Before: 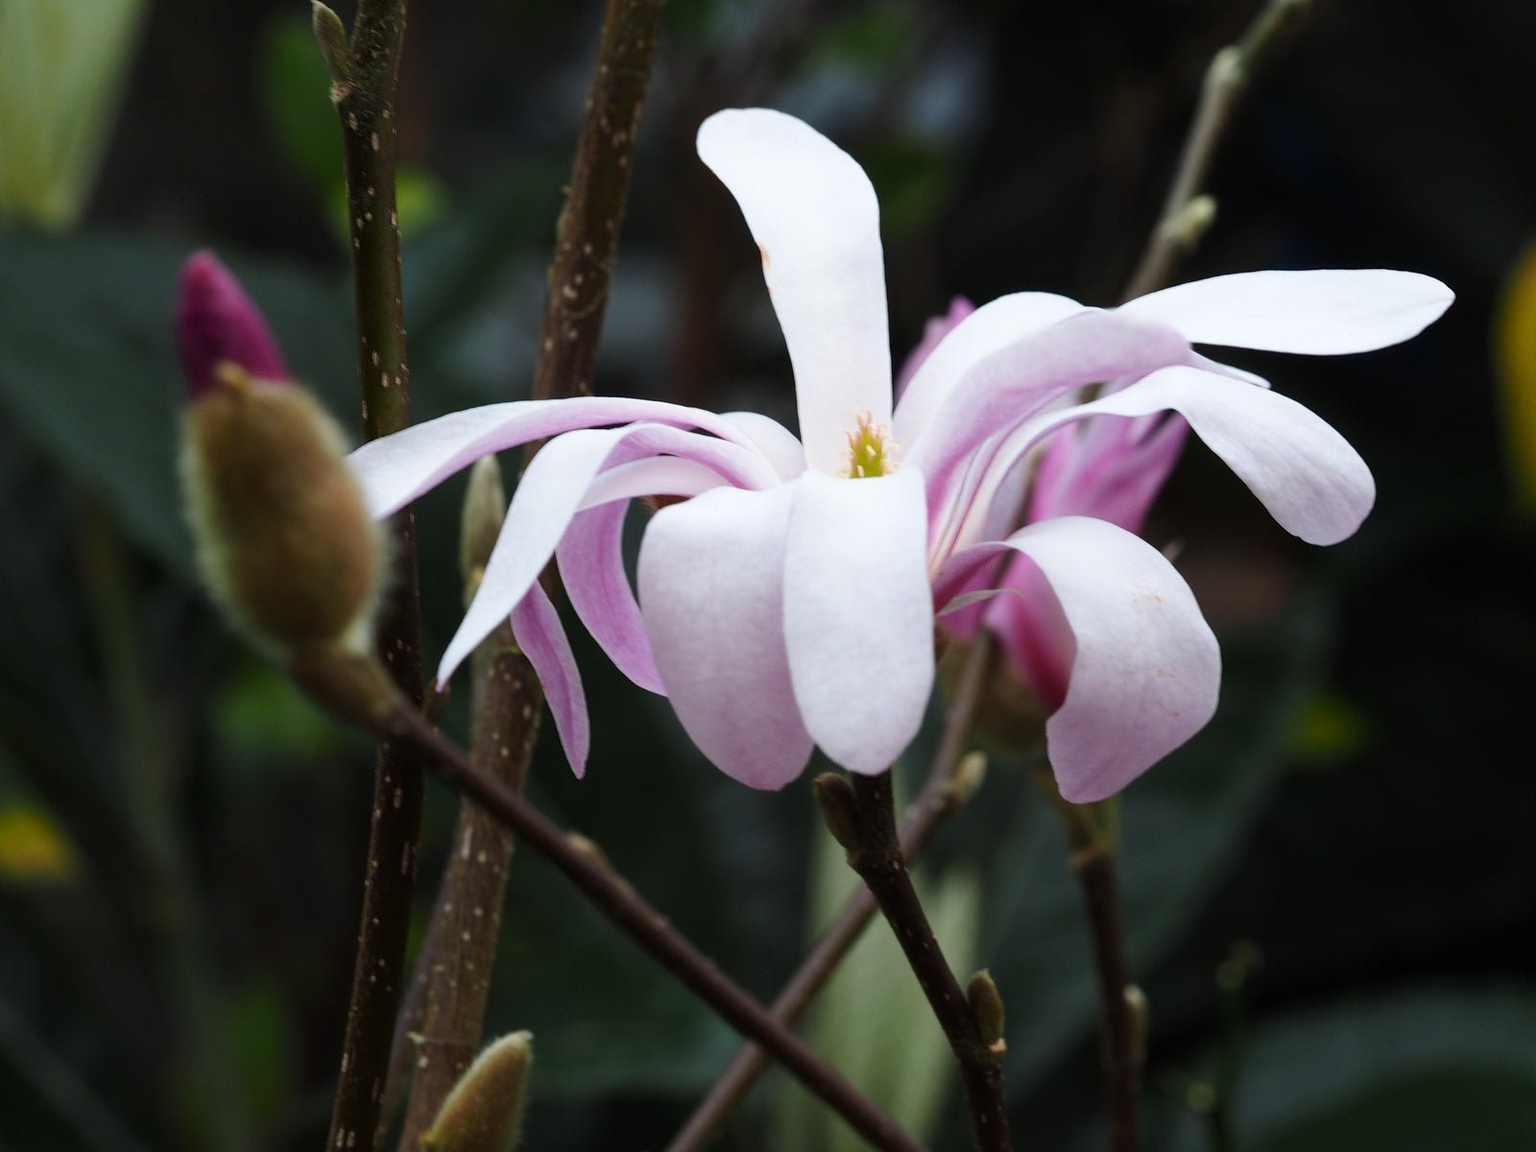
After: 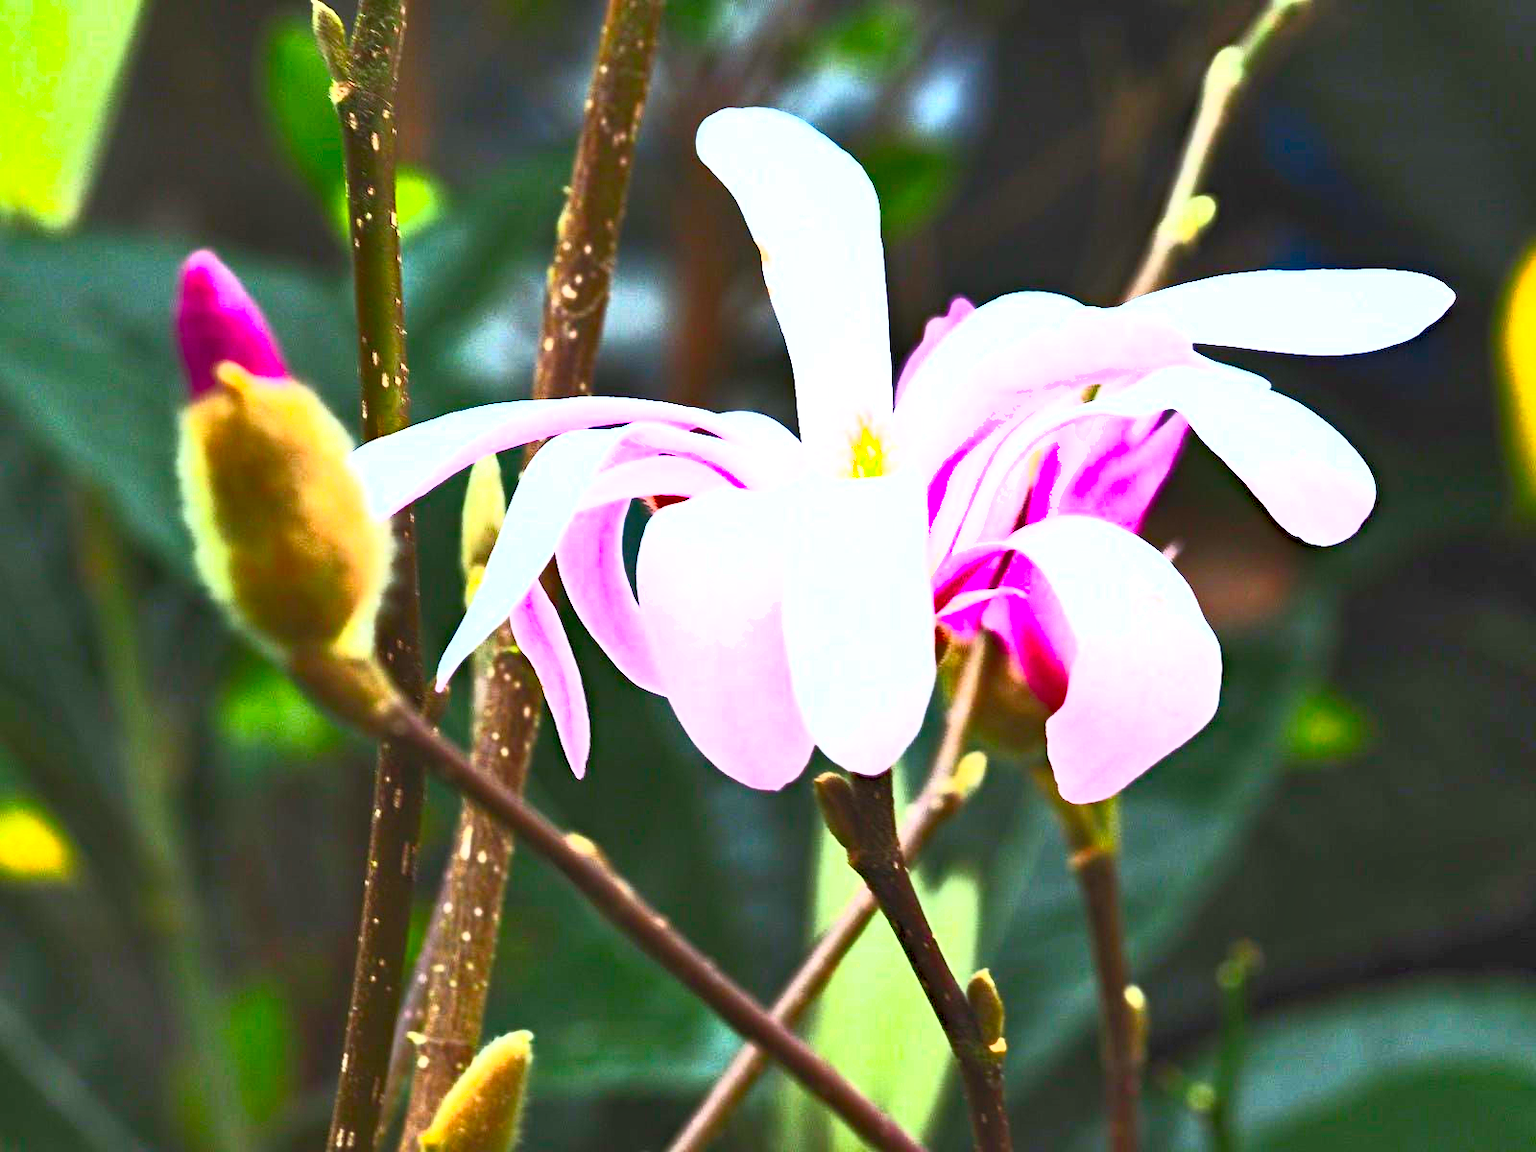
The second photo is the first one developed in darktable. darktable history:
haze removal: adaptive false
shadows and highlights: highlights color adjustment 78.52%, soften with gaussian
contrast brightness saturation: contrast 0.995, brightness 0.991, saturation 0.986
exposure: black level correction 0, exposure 1.629 EV, compensate highlight preservation false
